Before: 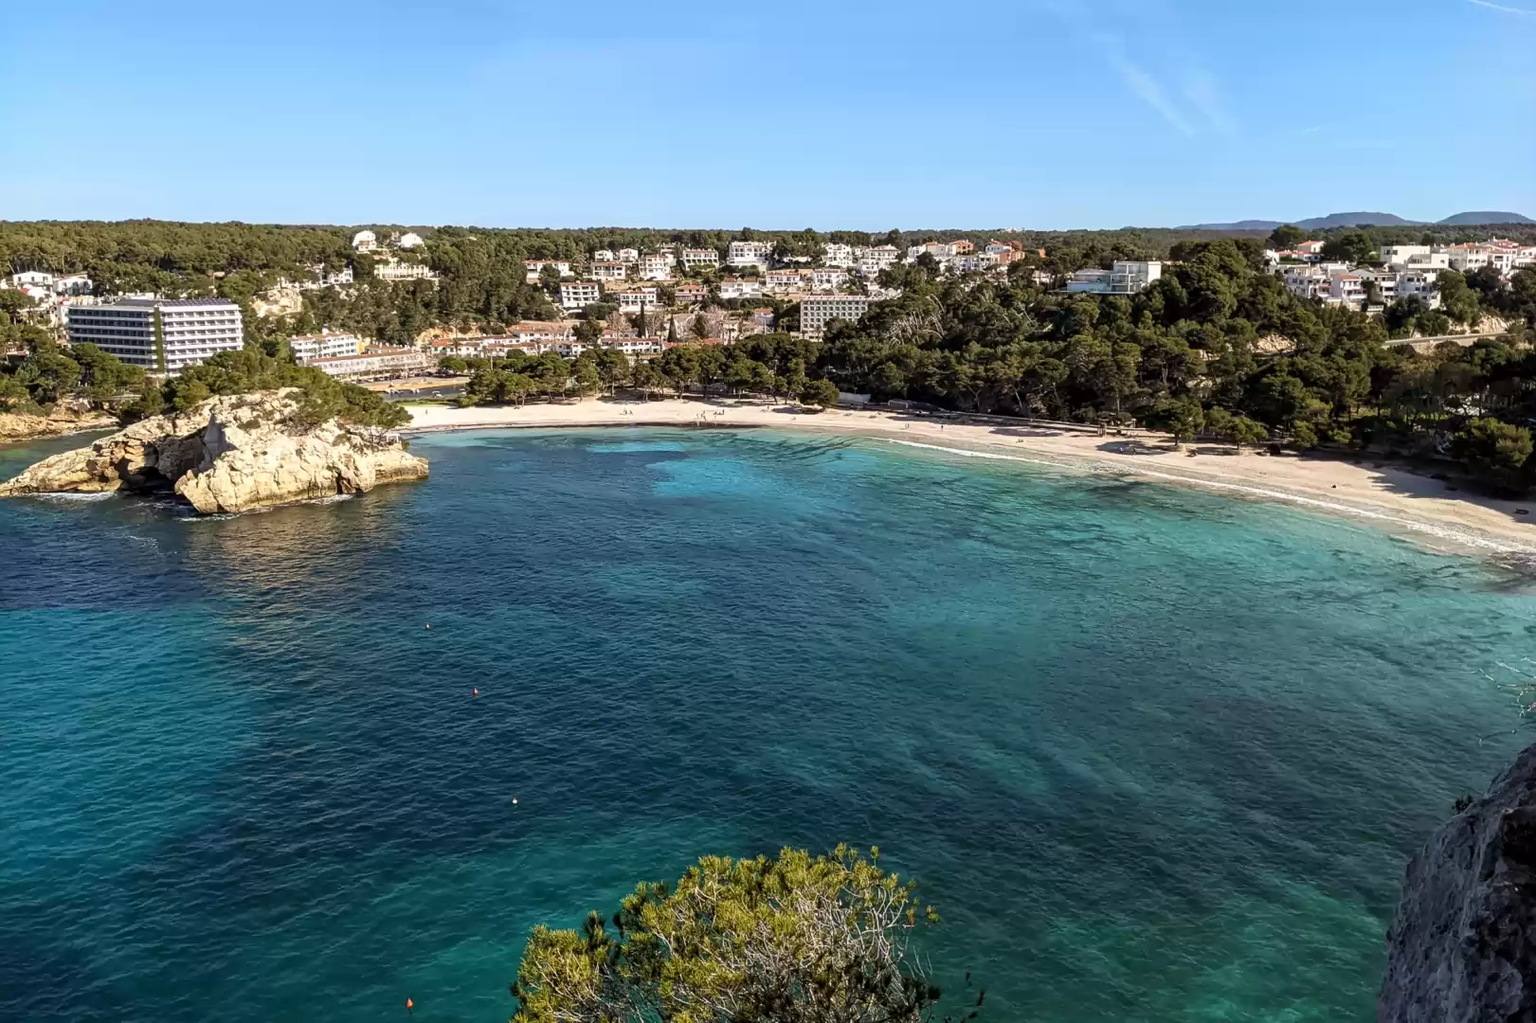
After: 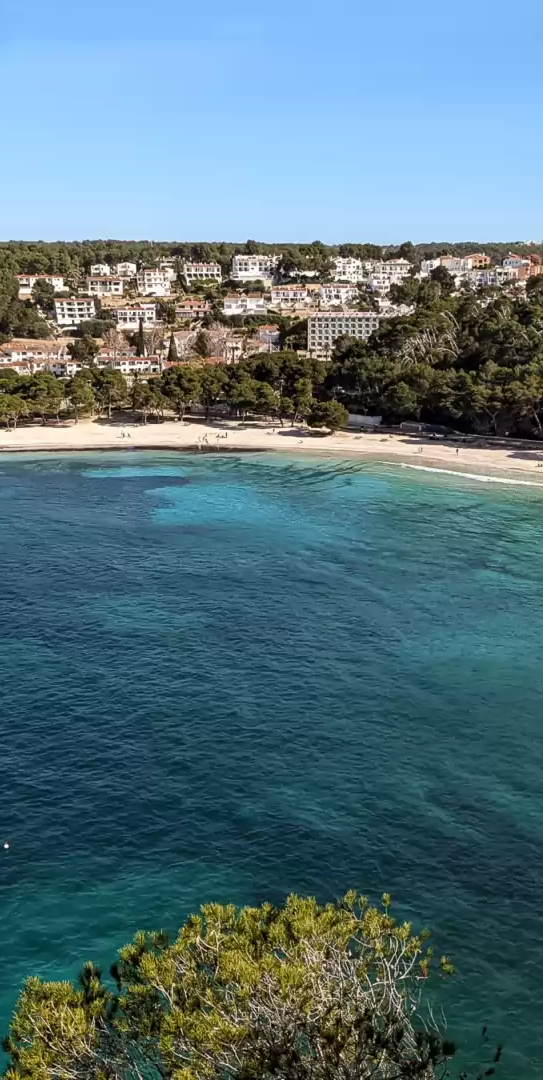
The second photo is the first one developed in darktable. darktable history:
crop: left 33.131%, right 33.355%
